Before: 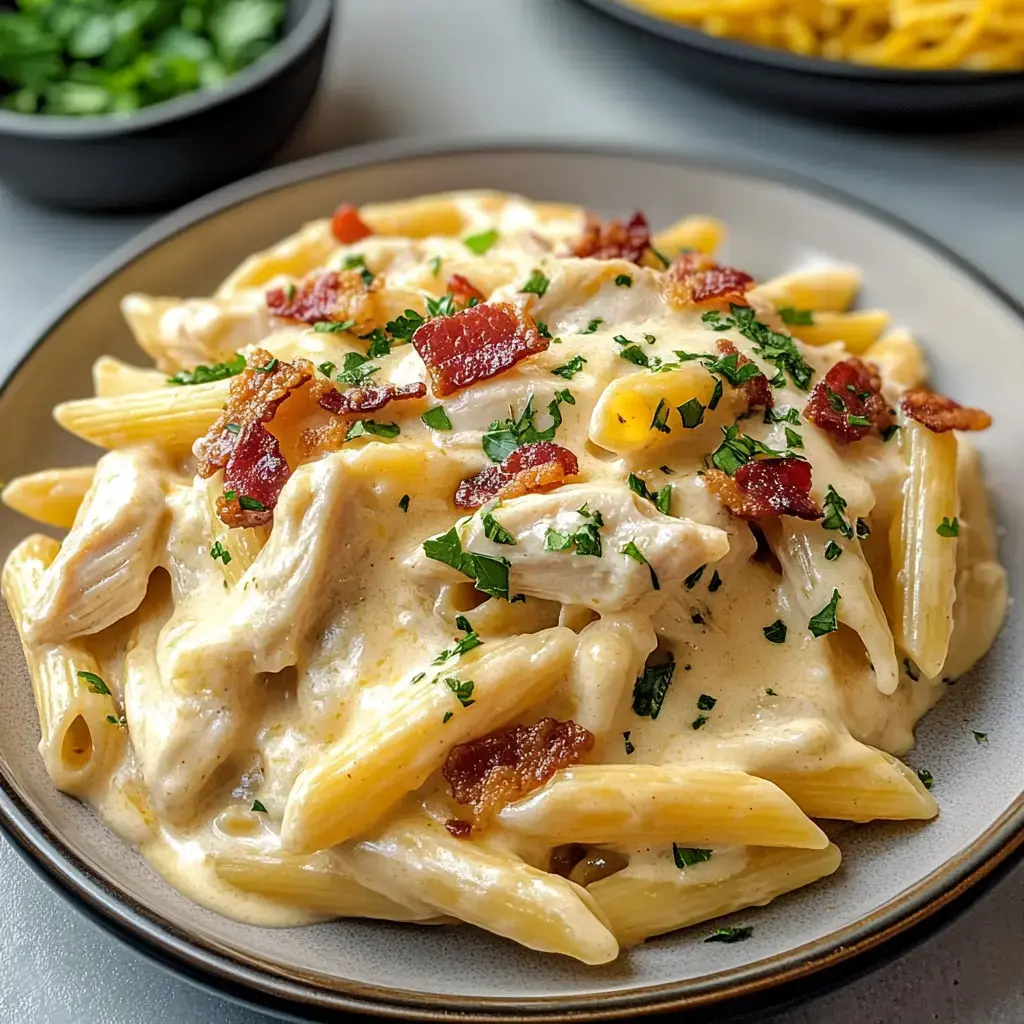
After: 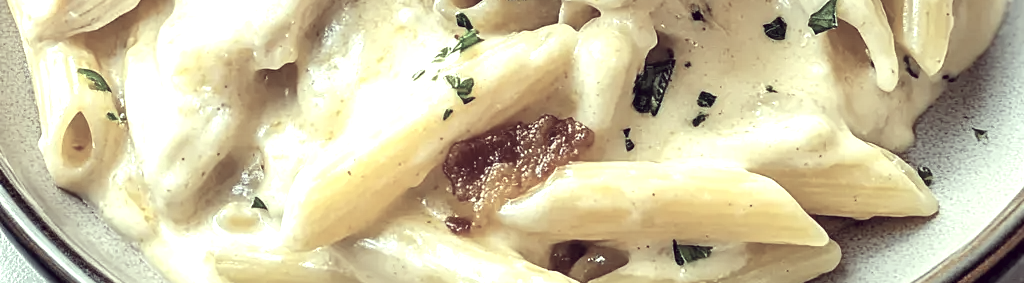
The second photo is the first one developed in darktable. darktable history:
color correction: highlights a* -20.78, highlights b* 20.92, shadows a* 19.24, shadows b* -20.15, saturation 0.403
crop and rotate: top 58.957%, bottom 13.39%
exposure: black level correction 0, exposure 1 EV, compensate highlight preservation false
